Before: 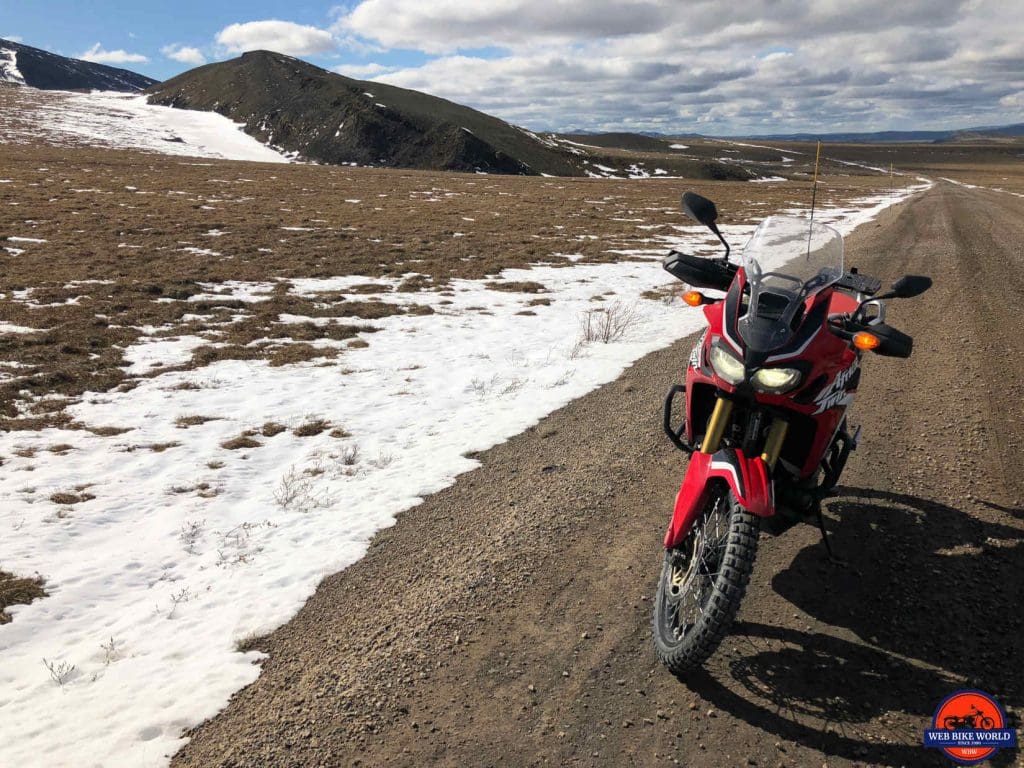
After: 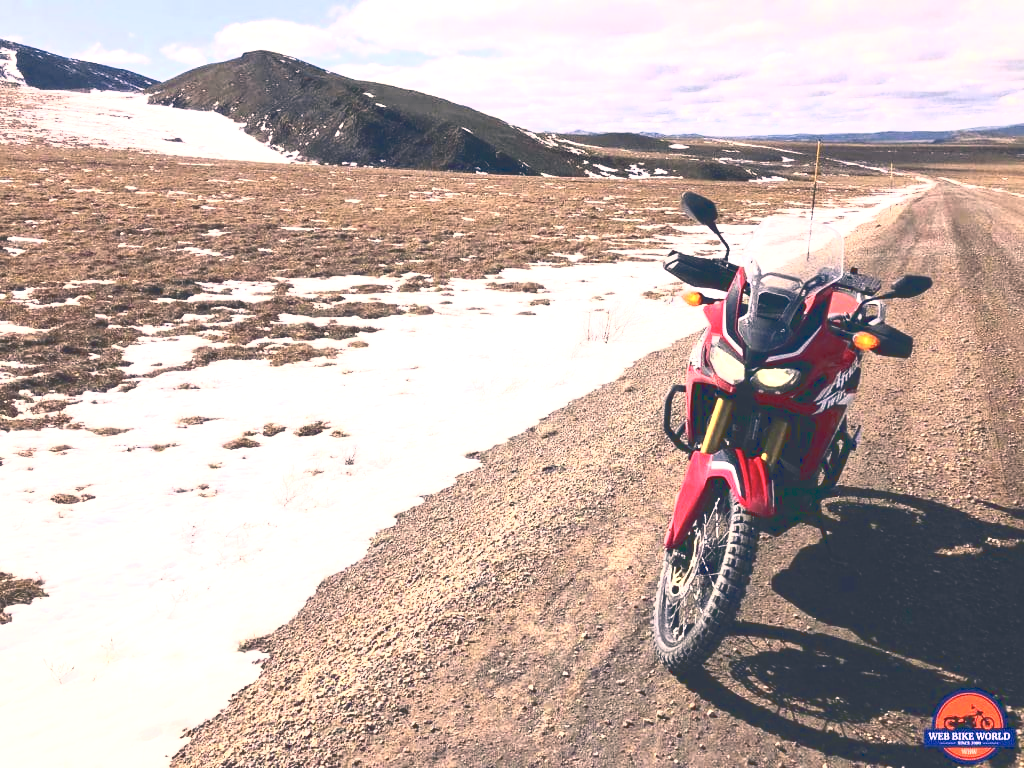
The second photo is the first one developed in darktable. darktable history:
exposure: black level correction 0, exposure 1.199 EV, compensate highlight preservation false
color correction: highlights a* 13.69, highlights b* 5.71, shadows a* -5.44, shadows b* -15.49, saturation 0.849
base curve: curves: ch0 [(0, 0.036) (0.007, 0.037) (0.604, 0.887) (1, 1)], preserve colors average RGB
